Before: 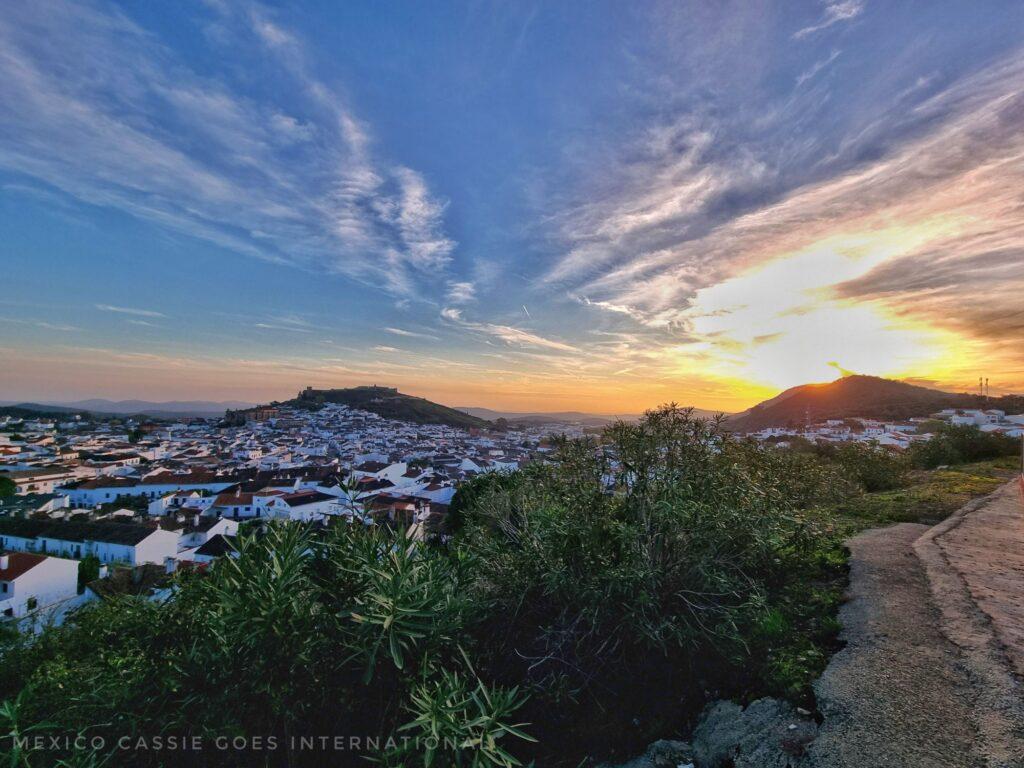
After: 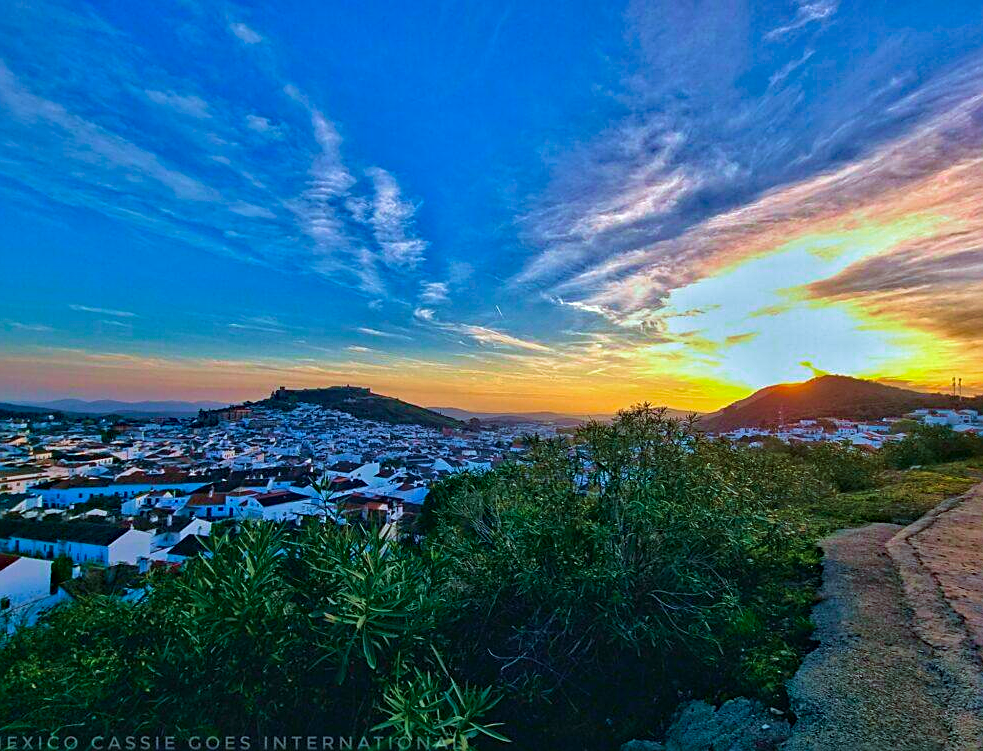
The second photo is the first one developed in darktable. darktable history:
crop and rotate: left 2.681%, right 1.241%, bottom 2.159%
color calibration: illuminant as shot in camera, x 0.358, y 0.373, temperature 4628.91 K
haze removal: strength 0.292, distance 0.254, compatibility mode true, adaptive false
sharpen: on, module defaults
color correction: highlights a* -7.6, highlights b* 1.25, shadows a* -3.28, saturation 1.4
color zones: curves: ch0 [(0.25, 0.5) (0.428, 0.473) (0.75, 0.5)]; ch1 [(0.243, 0.479) (0.398, 0.452) (0.75, 0.5)]
velvia: strength 45.39%
